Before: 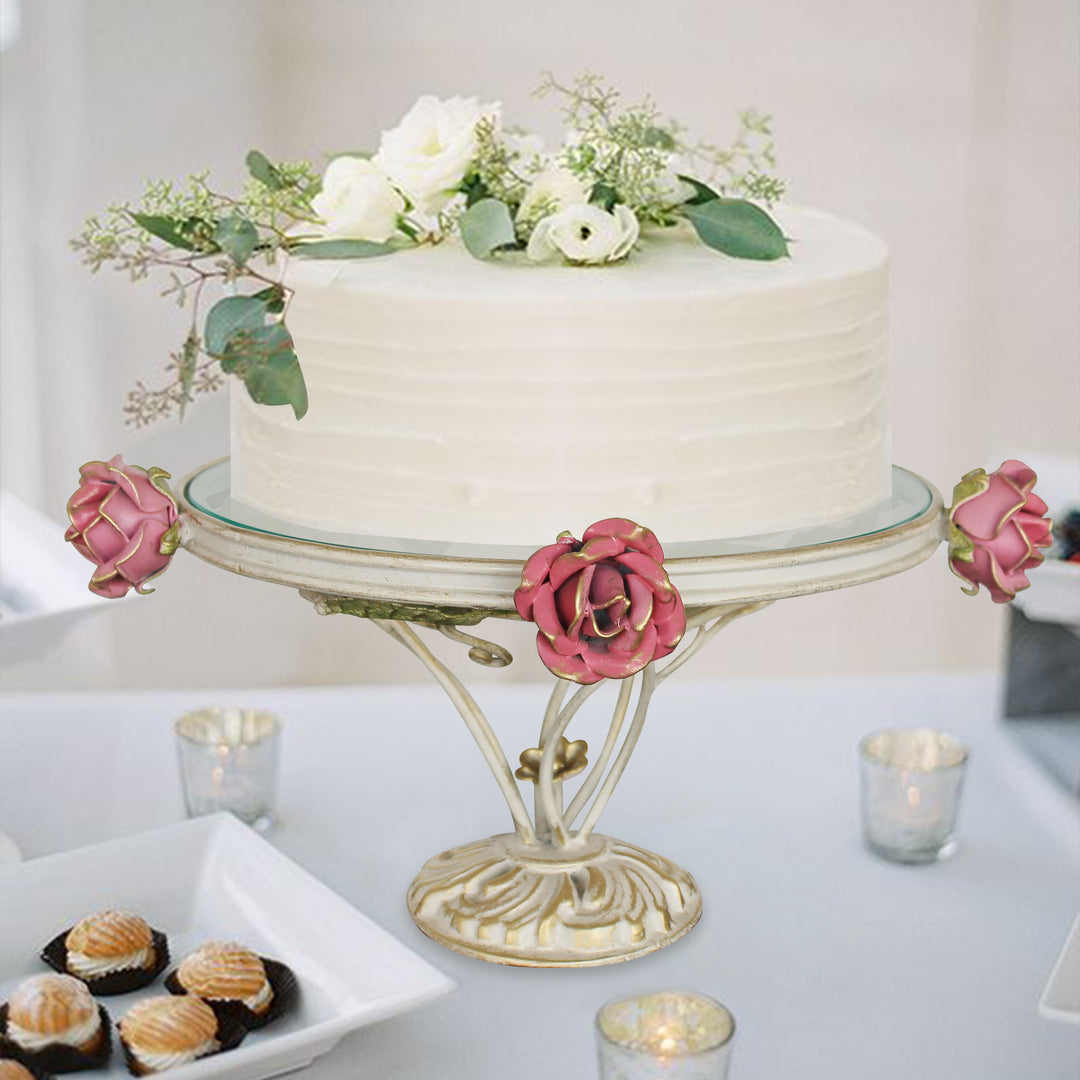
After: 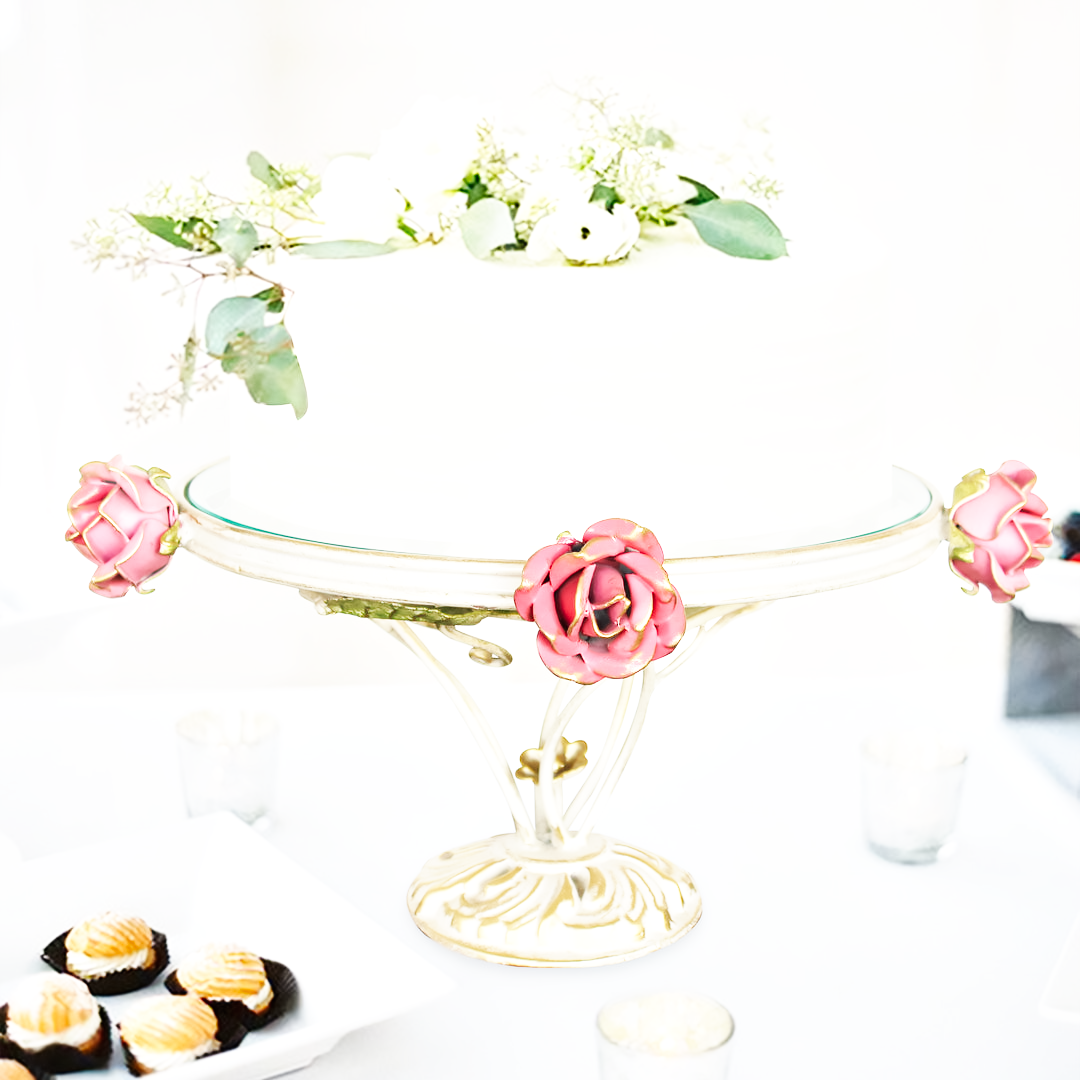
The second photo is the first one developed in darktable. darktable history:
astrophoto denoise: on, module defaults | blend: blend mode normal, opacity 33%; mask: uniform (no mask)
base curve: curves: ch0 [(0, 0) (0.007, 0.004) (0.027, 0.03) (0.046, 0.07) (0.207, 0.54) (0.442, 0.872) (0.673, 0.972) (1, 1)], preserve colors none
exposure: exposure 0.4 EV, compensate highlight preservation false
local contrast: mode bilateral grid, contrast 20, coarseness 50, detail 120%, midtone range 0.2 | blend: blend mode normal, opacity 15%; mask: uniform (no mask)
